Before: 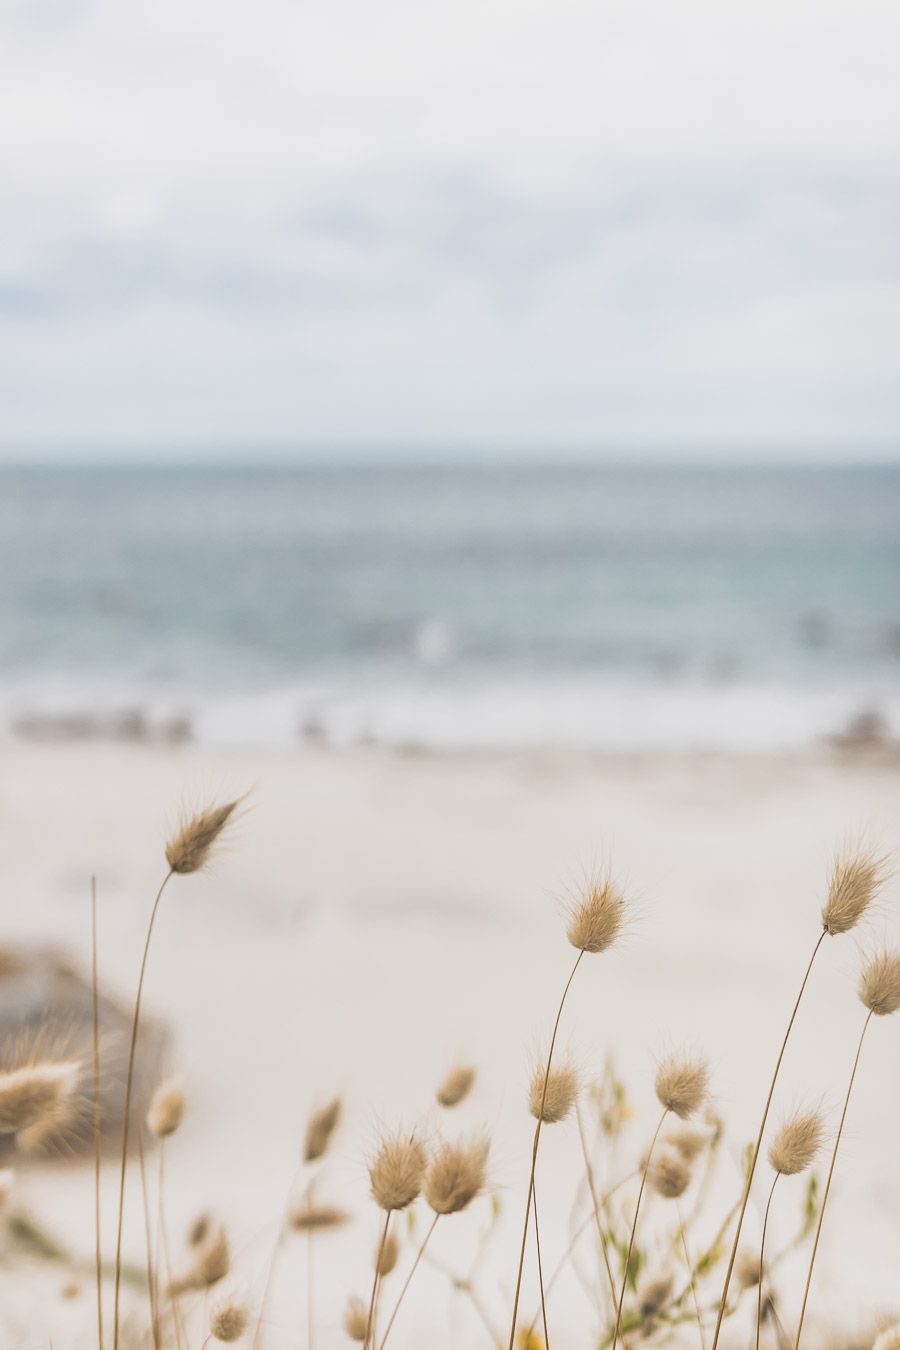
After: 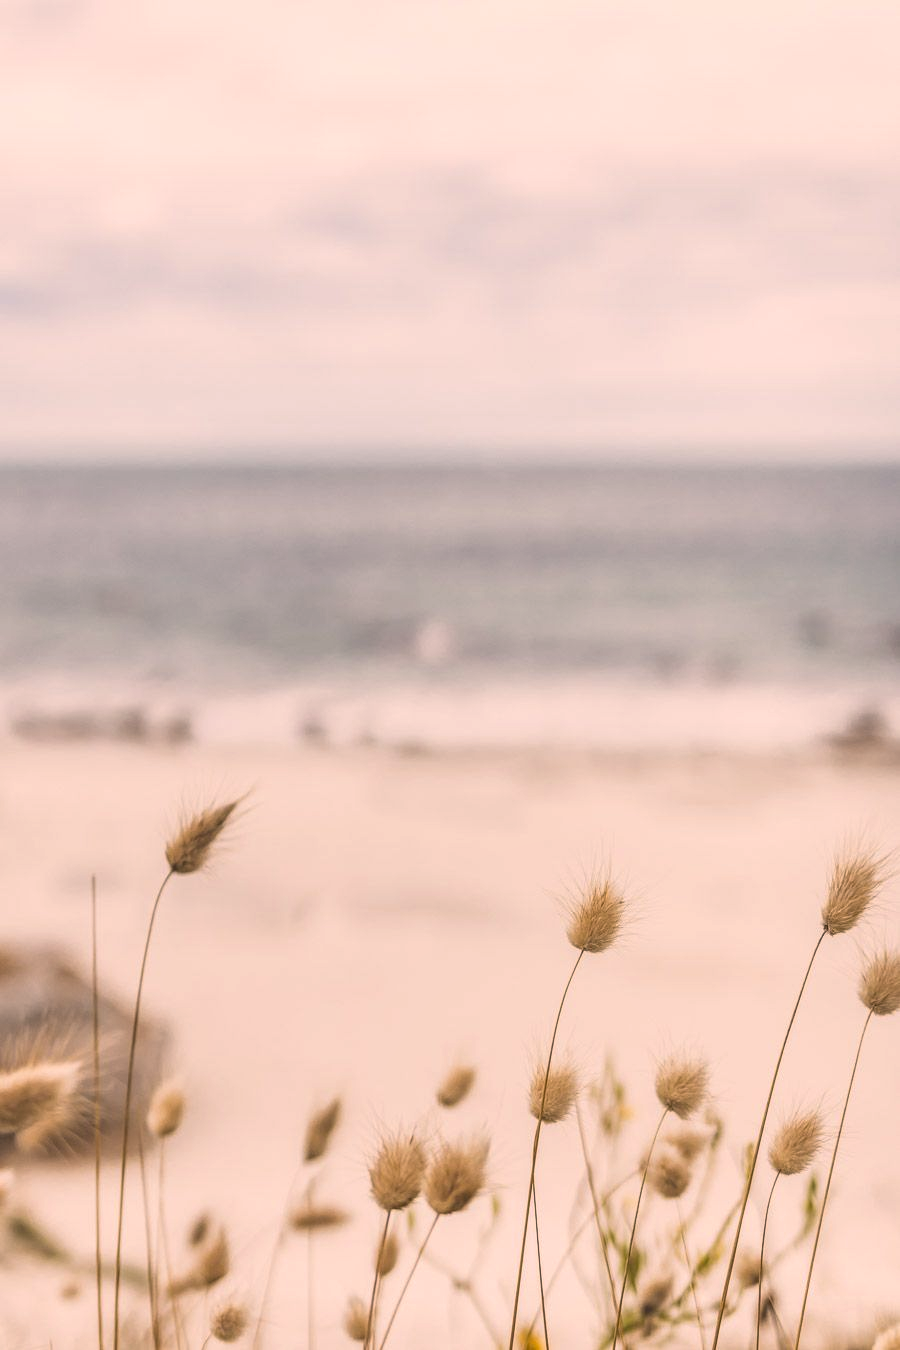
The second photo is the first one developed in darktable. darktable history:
local contrast: detail 130%
color correction: highlights a* 11.96, highlights b* 11.58
